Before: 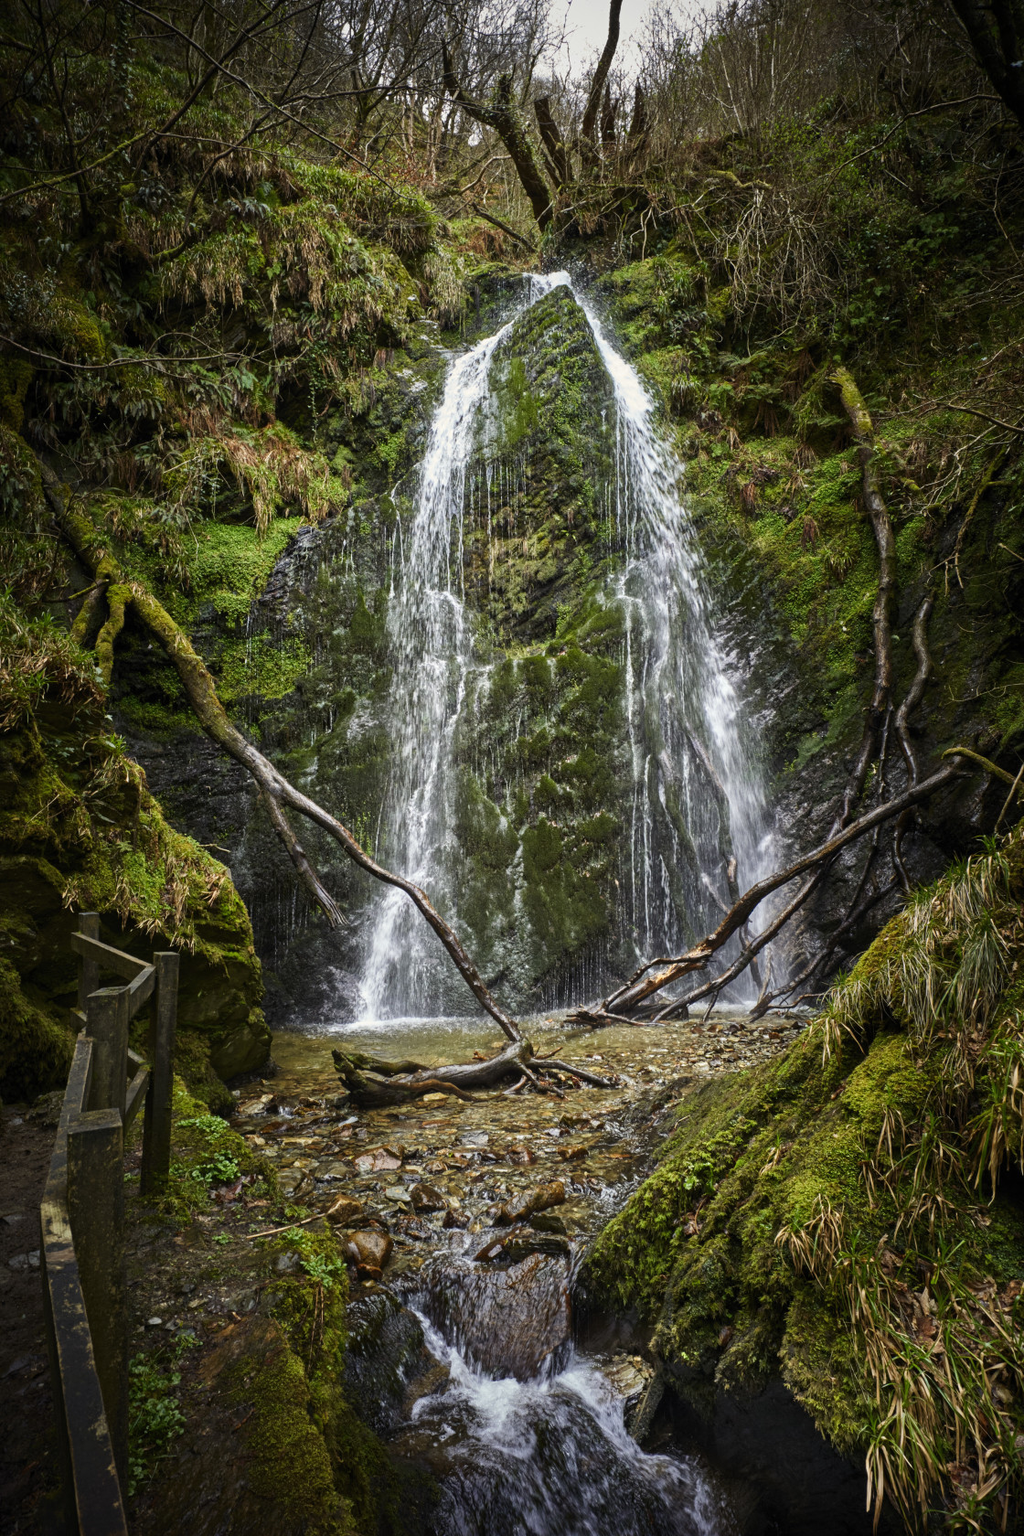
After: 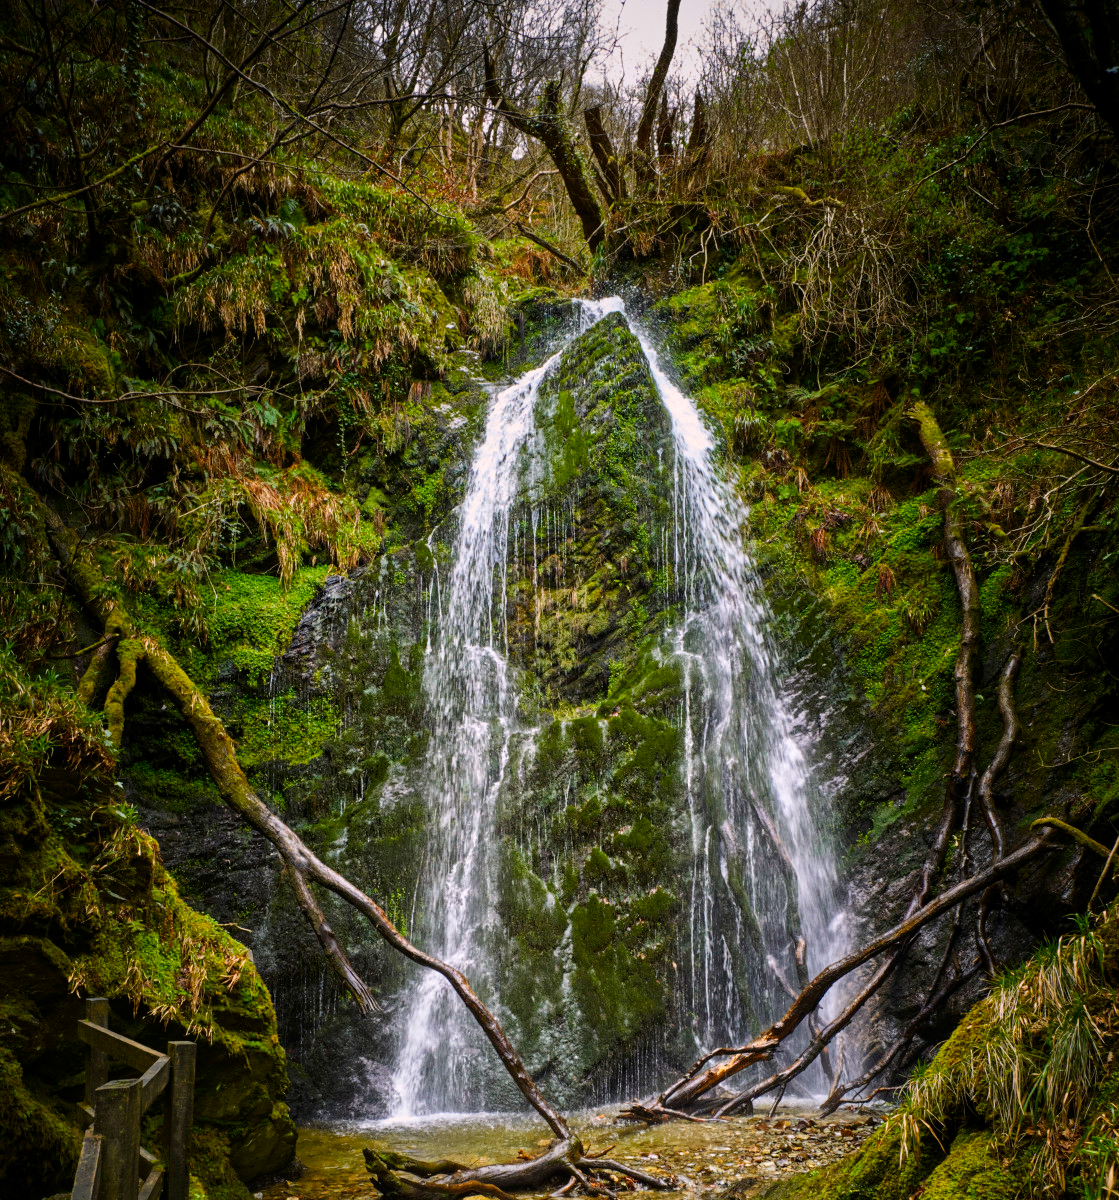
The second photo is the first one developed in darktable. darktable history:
crop: bottom 28.549%
color balance rgb: highlights gain › chroma 1.508%, highlights gain › hue 307.04°, perceptual saturation grading › global saturation 34.186%
exposure: compensate exposure bias true, compensate highlight preservation false
